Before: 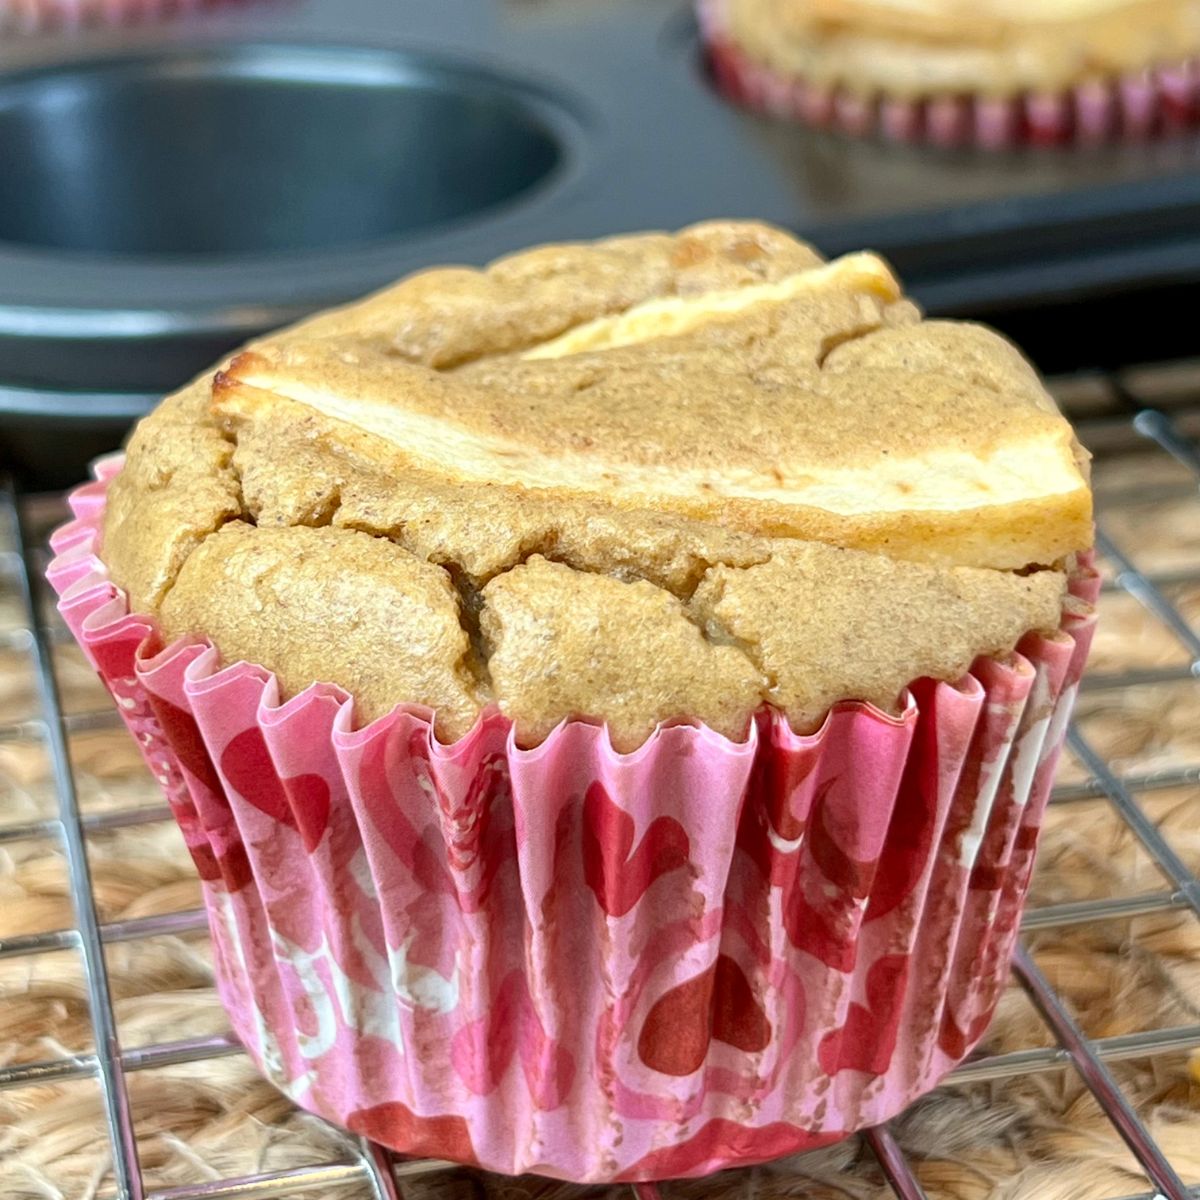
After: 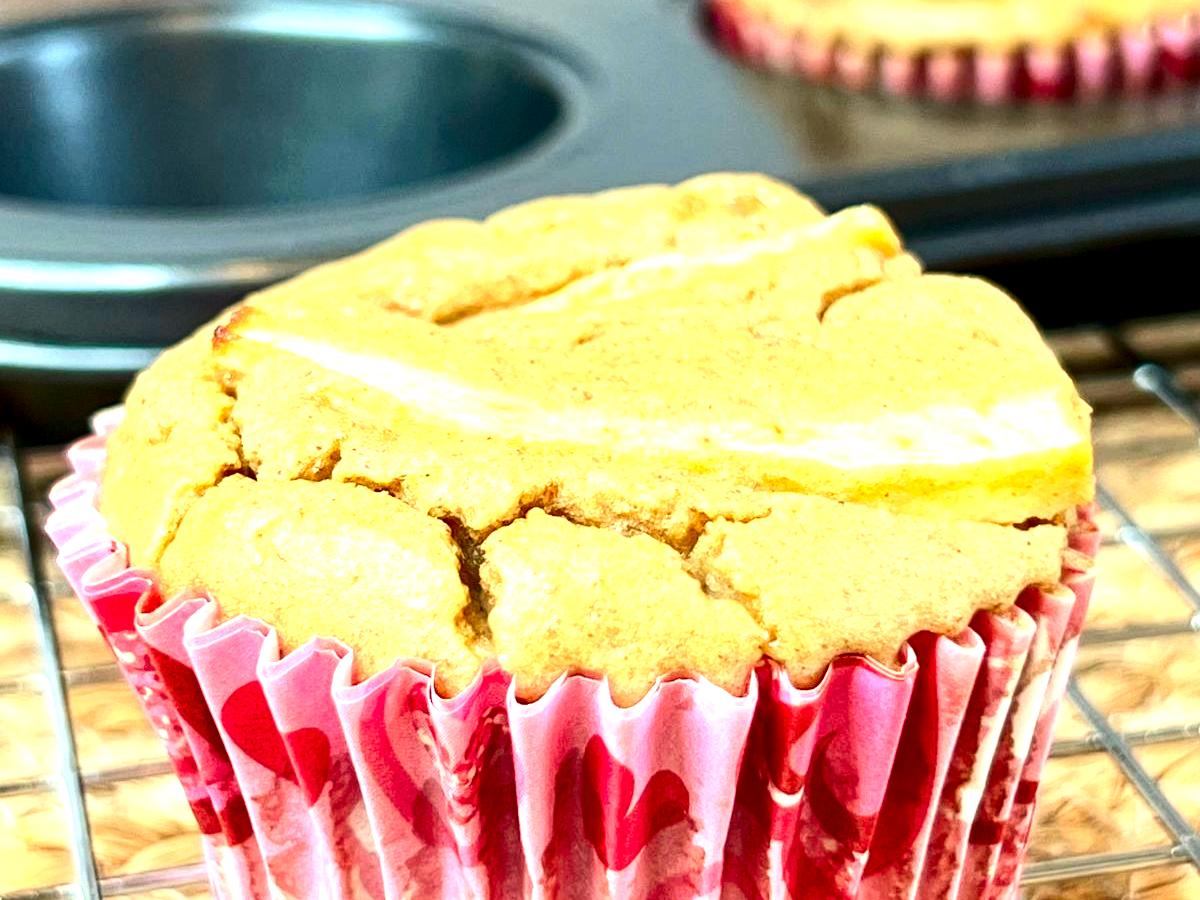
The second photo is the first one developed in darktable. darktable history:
exposure: black level correction 0, exposure 1.173 EV, compensate exposure bias true, compensate highlight preservation false
crop: top 3.857%, bottom 21.132%
contrast brightness saturation: contrast 0.19, brightness -0.11, saturation 0.21
white balance: red 1.029, blue 0.92
local contrast: highlights 100%, shadows 100%, detail 120%, midtone range 0.2
